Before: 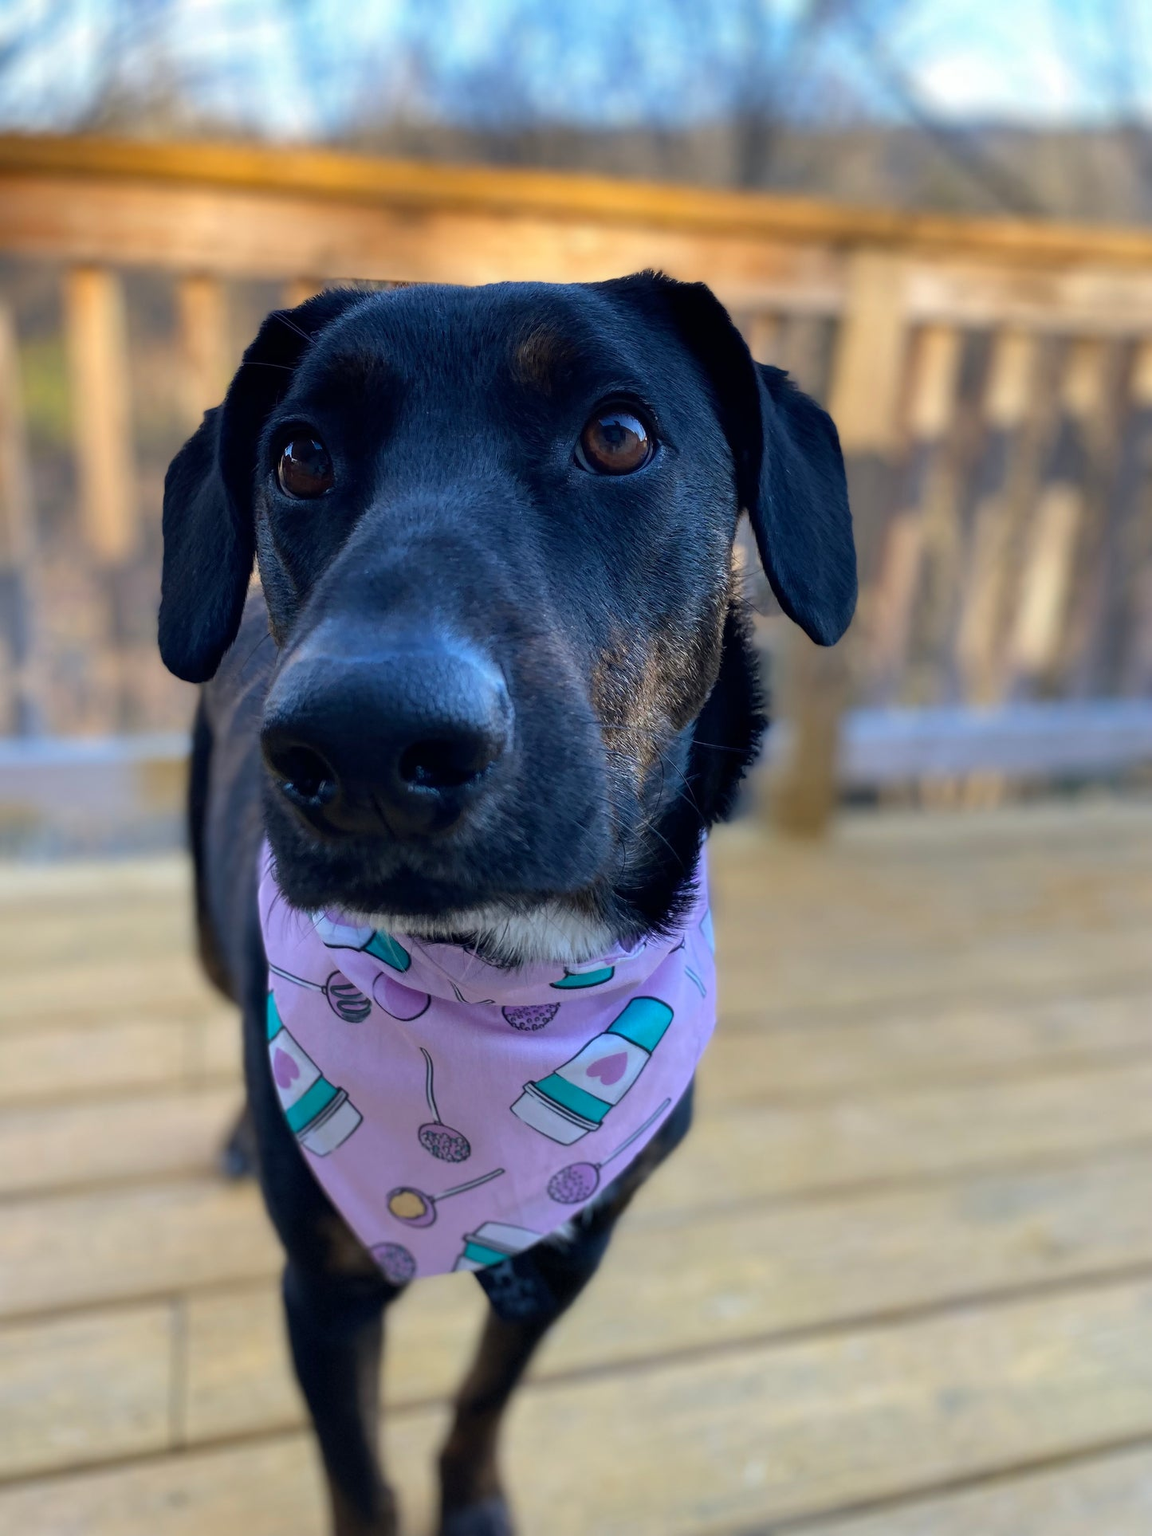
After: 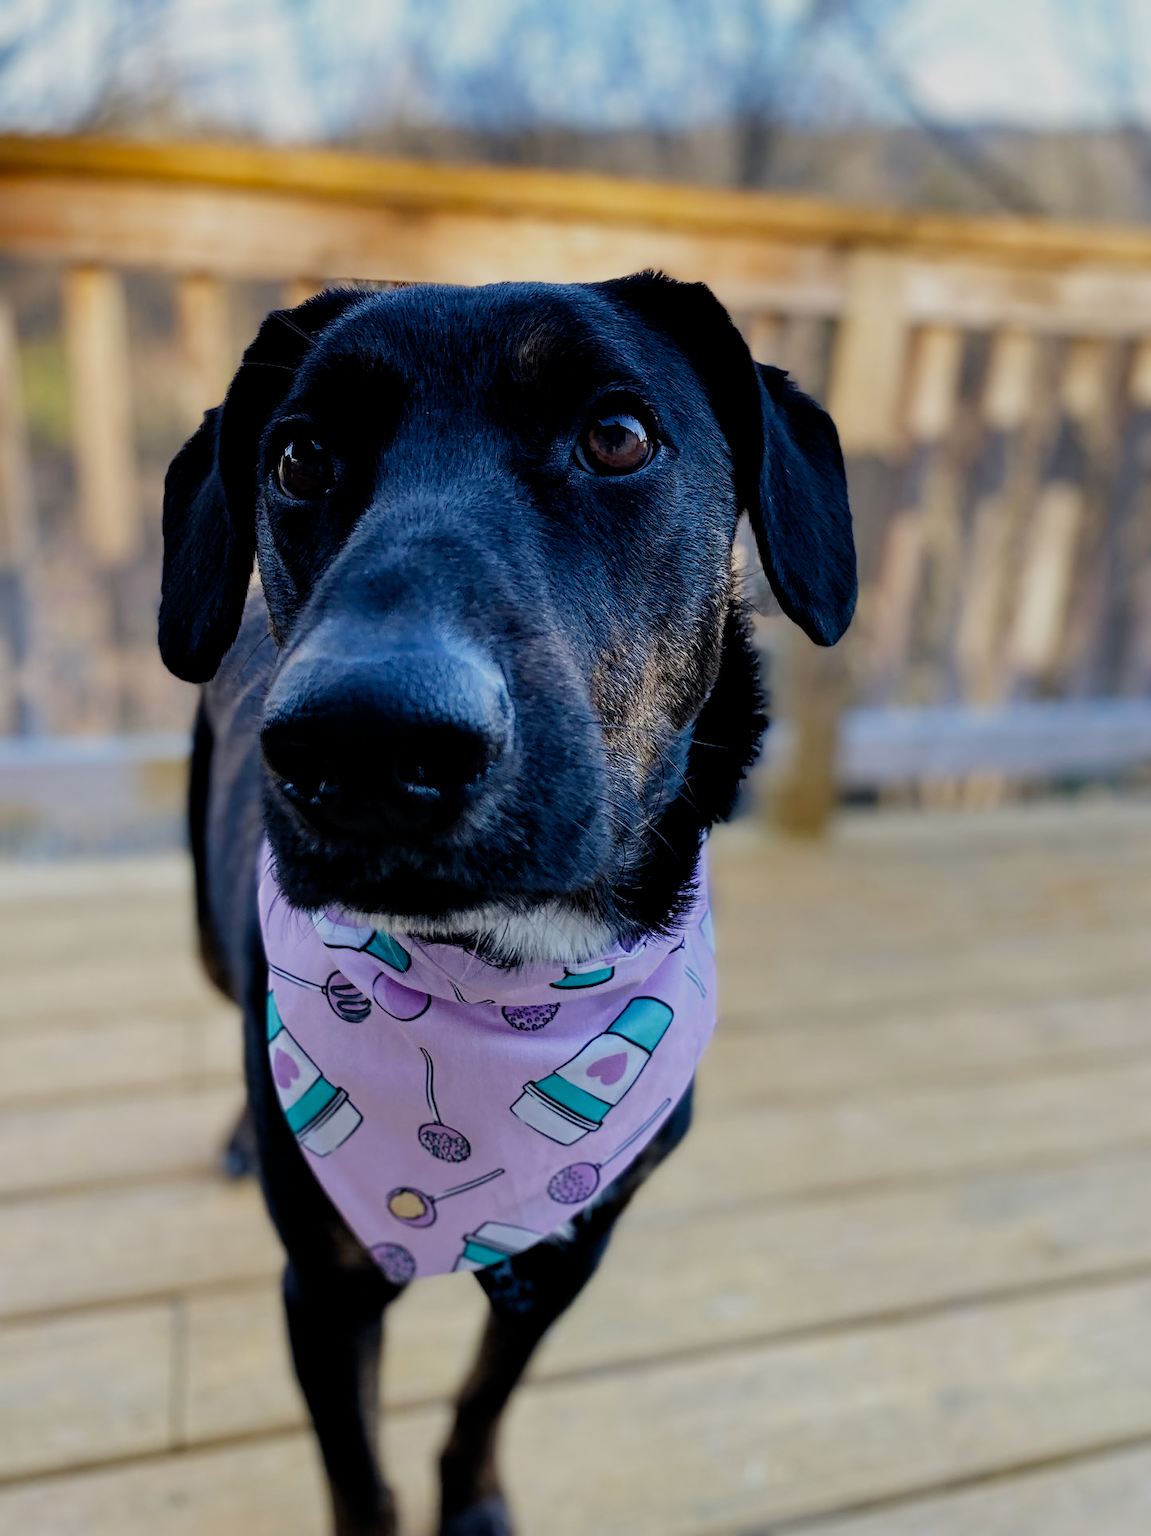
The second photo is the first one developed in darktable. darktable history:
contrast equalizer: y [[0.509, 0.514, 0.523, 0.542, 0.578, 0.603], [0.5 ×6], [0.509, 0.514, 0.523, 0.542, 0.578, 0.603], [0.001, 0.002, 0.003, 0.005, 0.01, 0.013], [0.001, 0.002, 0.003, 0.005, 0.01, 0.013]]
filmic rgb: black relative exposure -7.65 EV, white relative exposure 4.56 EV, hardness 3.61, contrast 1.053, preserve chrominance no, color science v4 (2020), contrast in shadows soft, contrast in highlights soft
